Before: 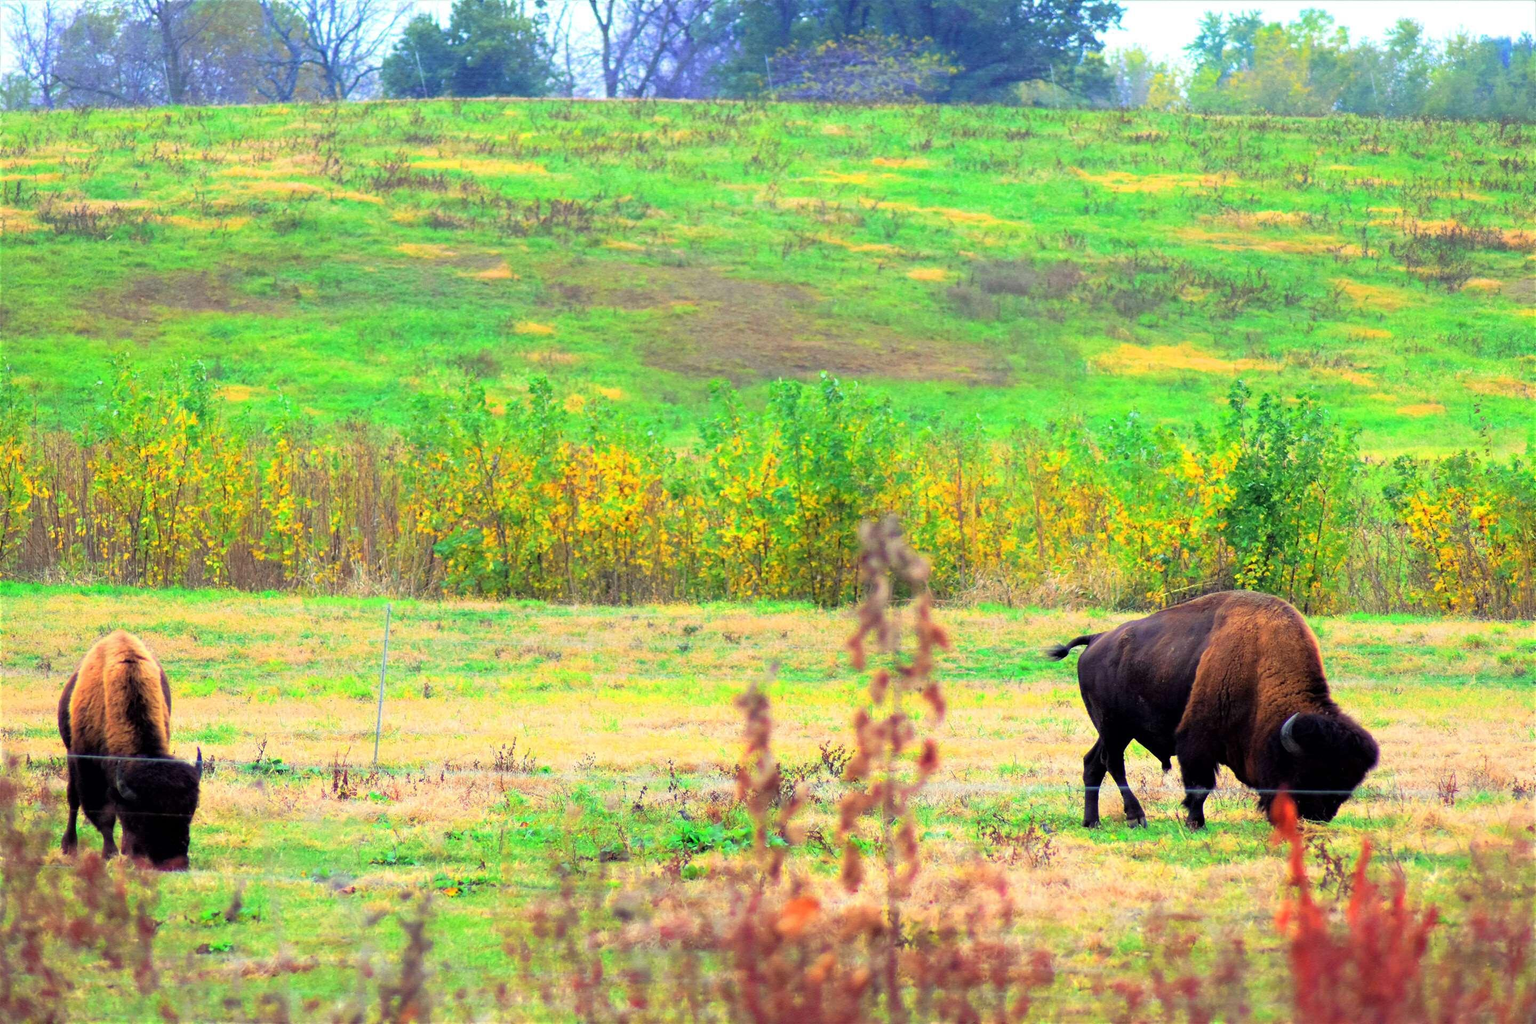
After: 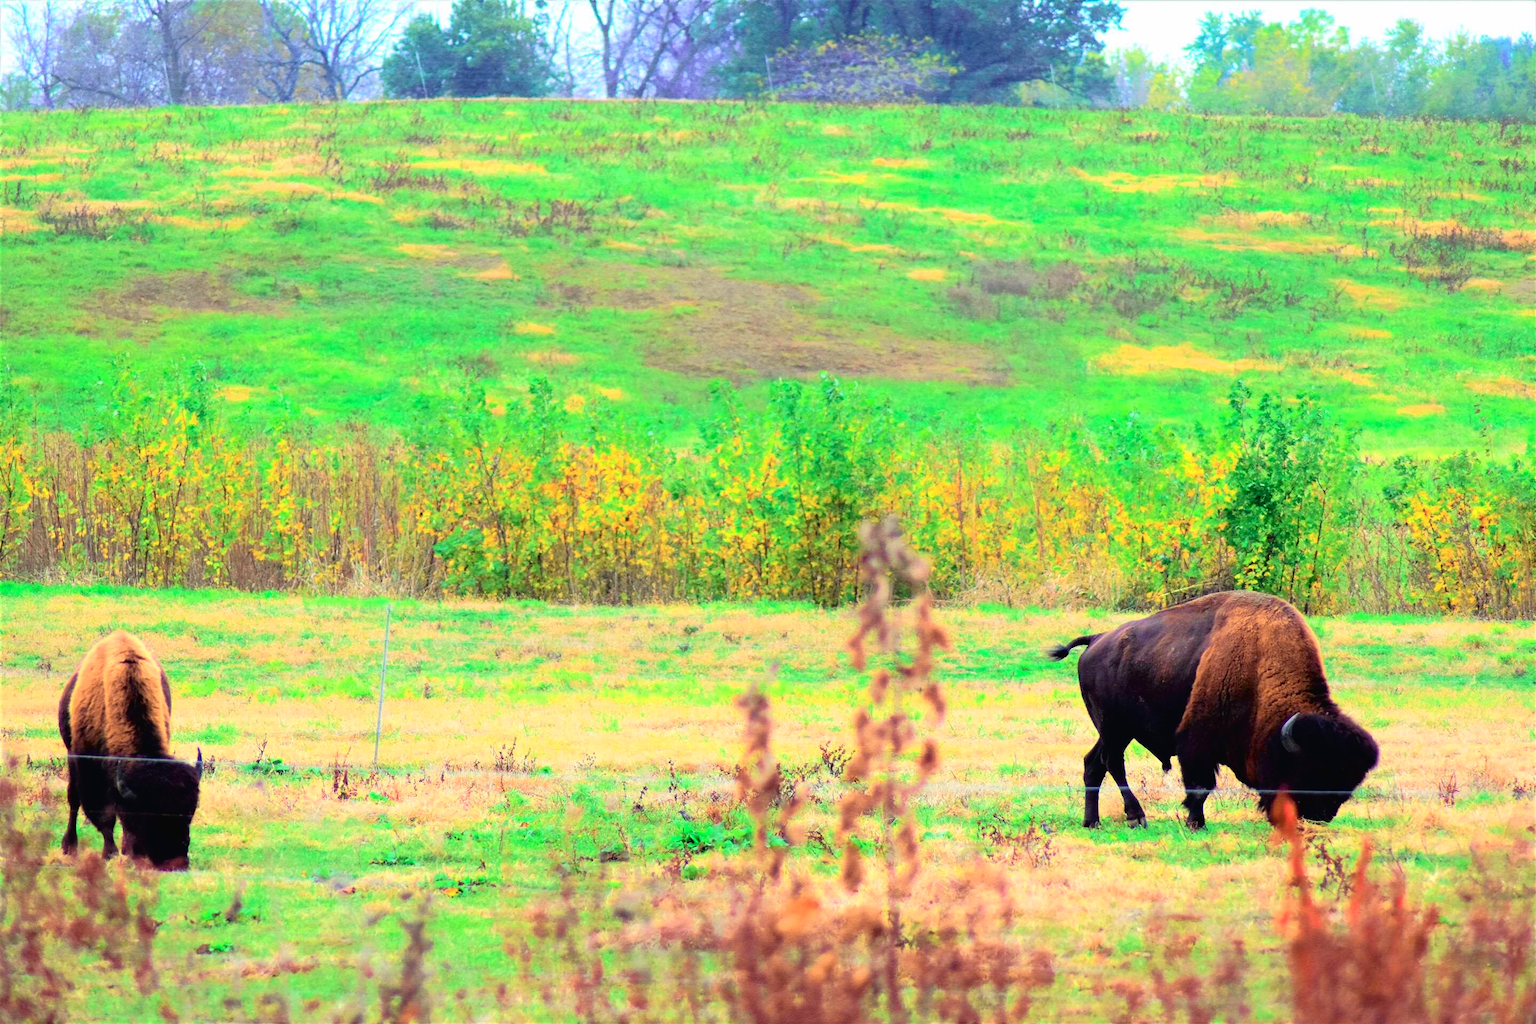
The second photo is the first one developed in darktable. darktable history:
tone curve: curves: ch0 [(0, 0.018) (0.061, 0.041) (0.205, 0.191) (0.289, 0.292) (0.39, 0.424) (0.493, 0.551) (0.666, 0.743) (0.795, 0.841) (1, 0.998)]; ch1 [(0, 0) (0.385, 0.343) (0.439, 0.415) (0.494, 0.498) (0.501, 0.501) (0.51, 0.509) (0.548, 0.563) (0.586, 0.61) (0.684, 0.658) (0.783, 0.804) (1, 1)]; ch2 [(0, 0) (0.304, 0.31) (0.403, 0.399) (0.441, 0.428) (0.47, 0.469) (0.498, 0.496) (0.524, 0.538) (0.566, 0.579) (0.648, 0.665) (0.697, 0.699) (1, 1)], color space Lab, independent channels, preserve colors none
